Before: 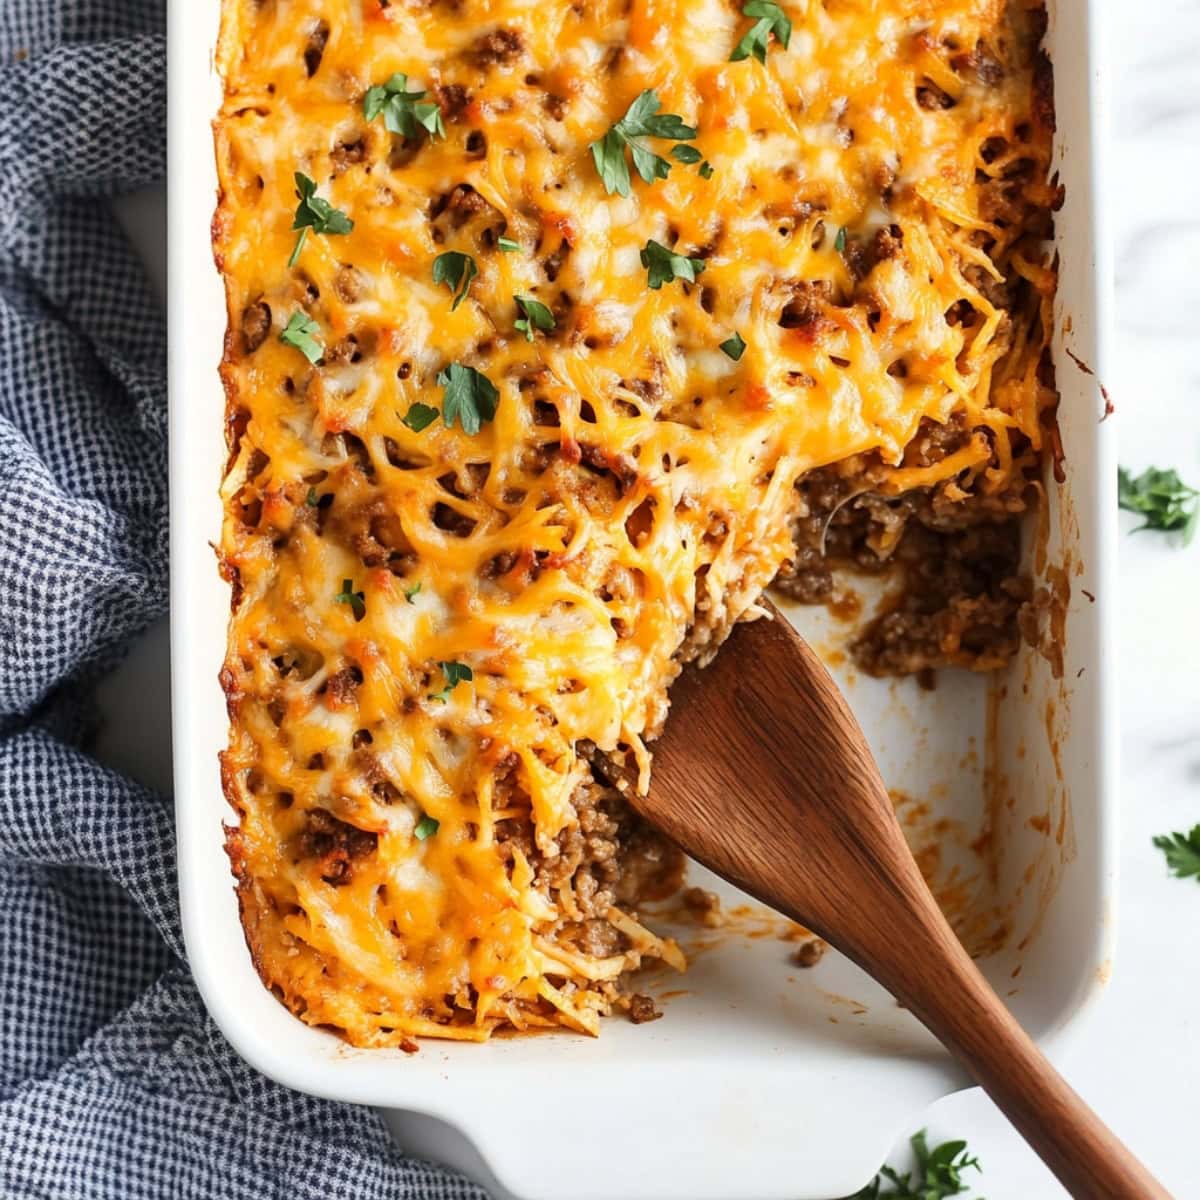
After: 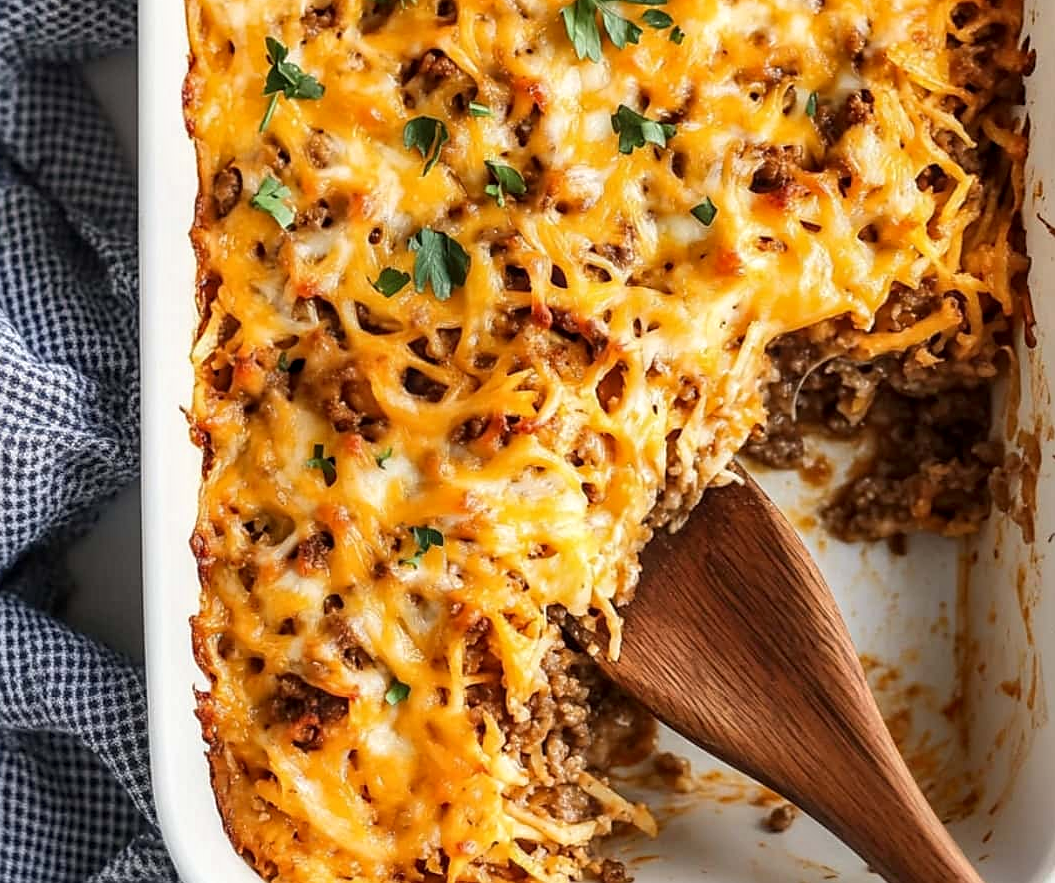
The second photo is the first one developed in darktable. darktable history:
local contrast: on, module defaults
crop and rotate: left 2.425%, top 11.305%, right 9.6%, bottom 15.08%
sharpen: radius 1.864, amount 0.398, threshold 1.271
